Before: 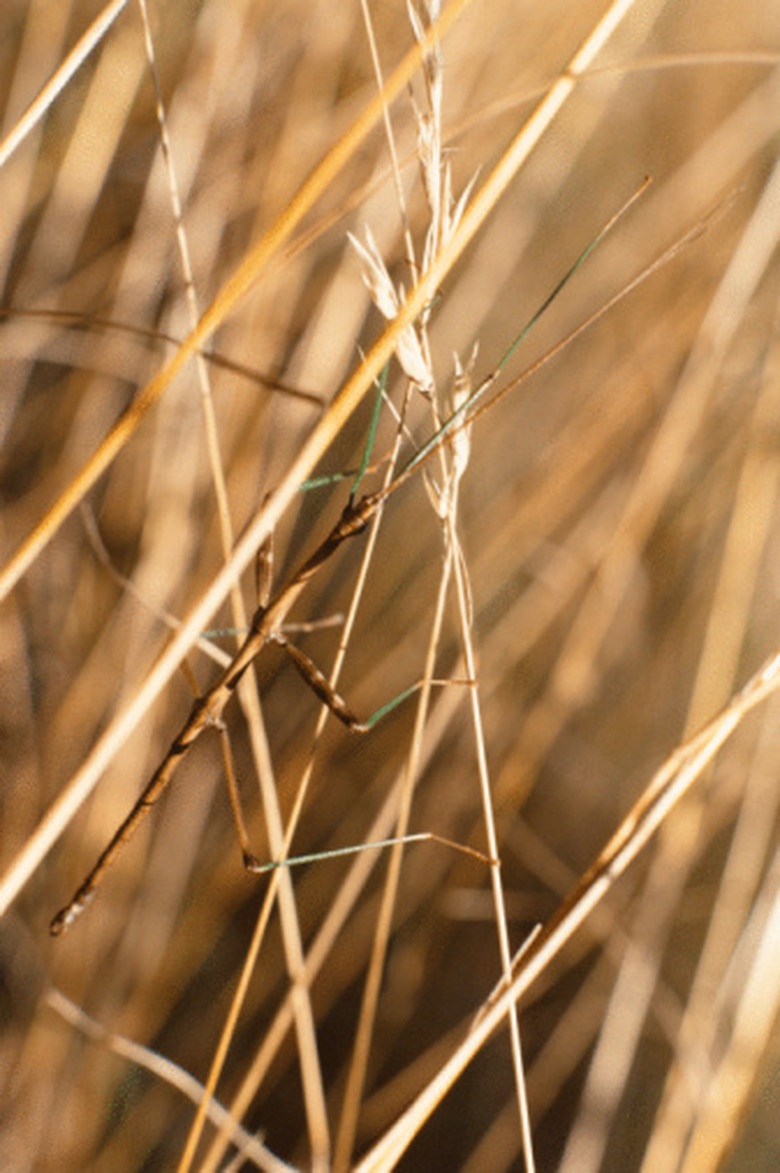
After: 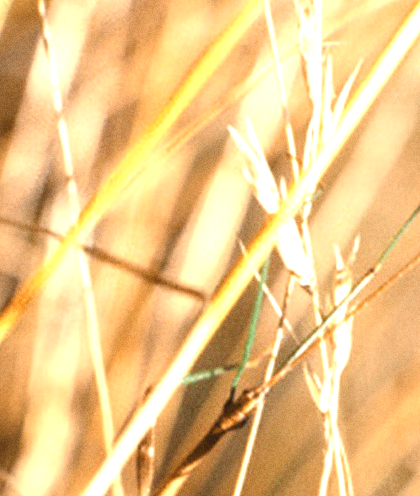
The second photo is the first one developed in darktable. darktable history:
exposure: black level correction 0.001, exposure 1.129 EV, compensate exposure bias true, compensate highlight preservation false
crop: left 15.306%, top 9.065%, right 30.789%, bottom 48.638%
grain: coarseness 0.09 ISO
